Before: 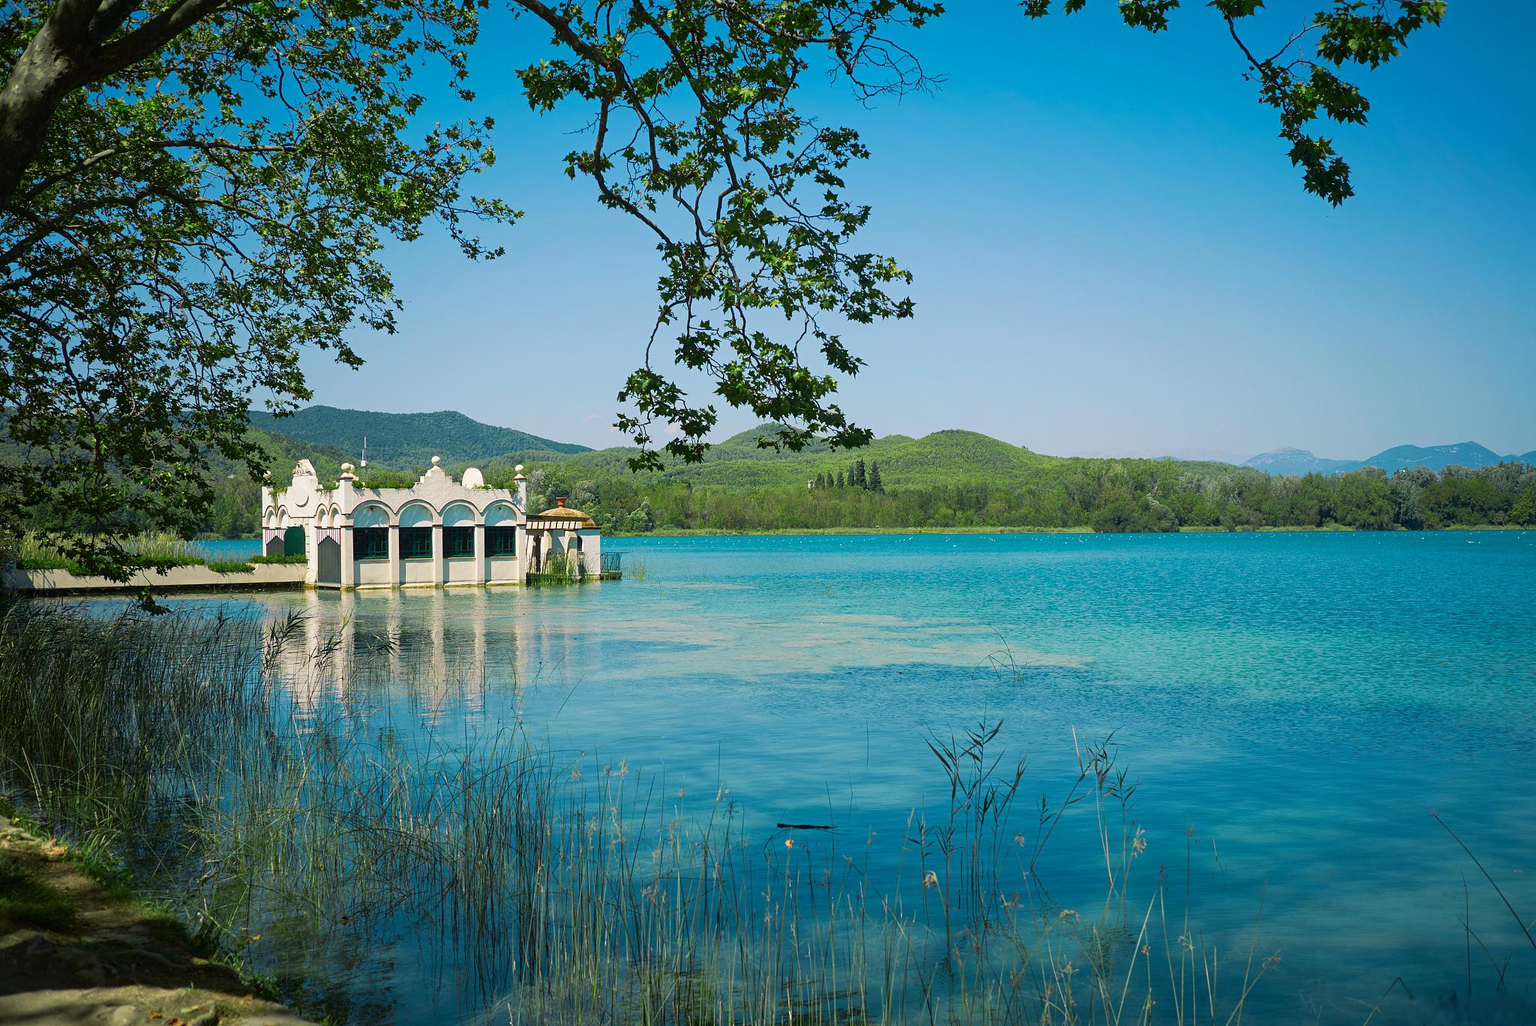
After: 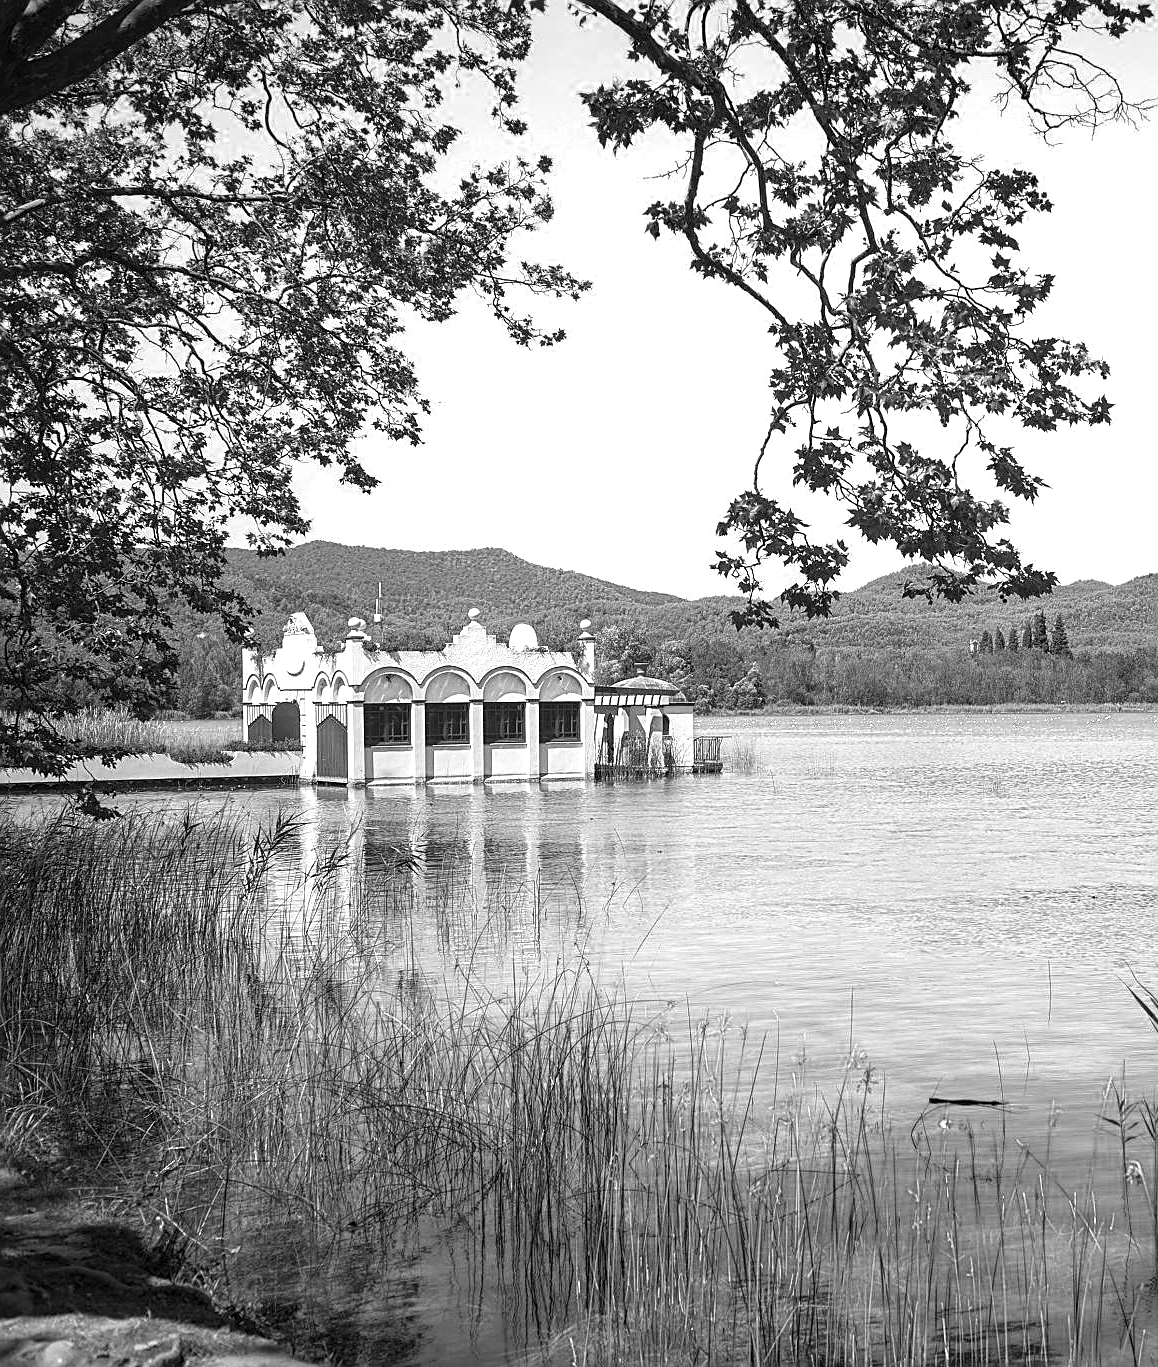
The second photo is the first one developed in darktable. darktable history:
exposure: exposure 0.669 EV, compensate highlight preservation false
crop: left 5.237%, right 38.208%
local contrast: on, module defaults
color zones: curves: ch0 [(0, 0.613) (0.01, 0.613) (0.245, 0.448) (0.498, 0.529) (0.642, 0.665) (0.879, 0.777) (0.99, 0.613)]; ch1 [(0, 0) (0.143, 0) (0.286, 0) (0.429, 0) (0.571, 0) (0.714, 0) (0.857, 0)]
sharpen: on, module defaults
